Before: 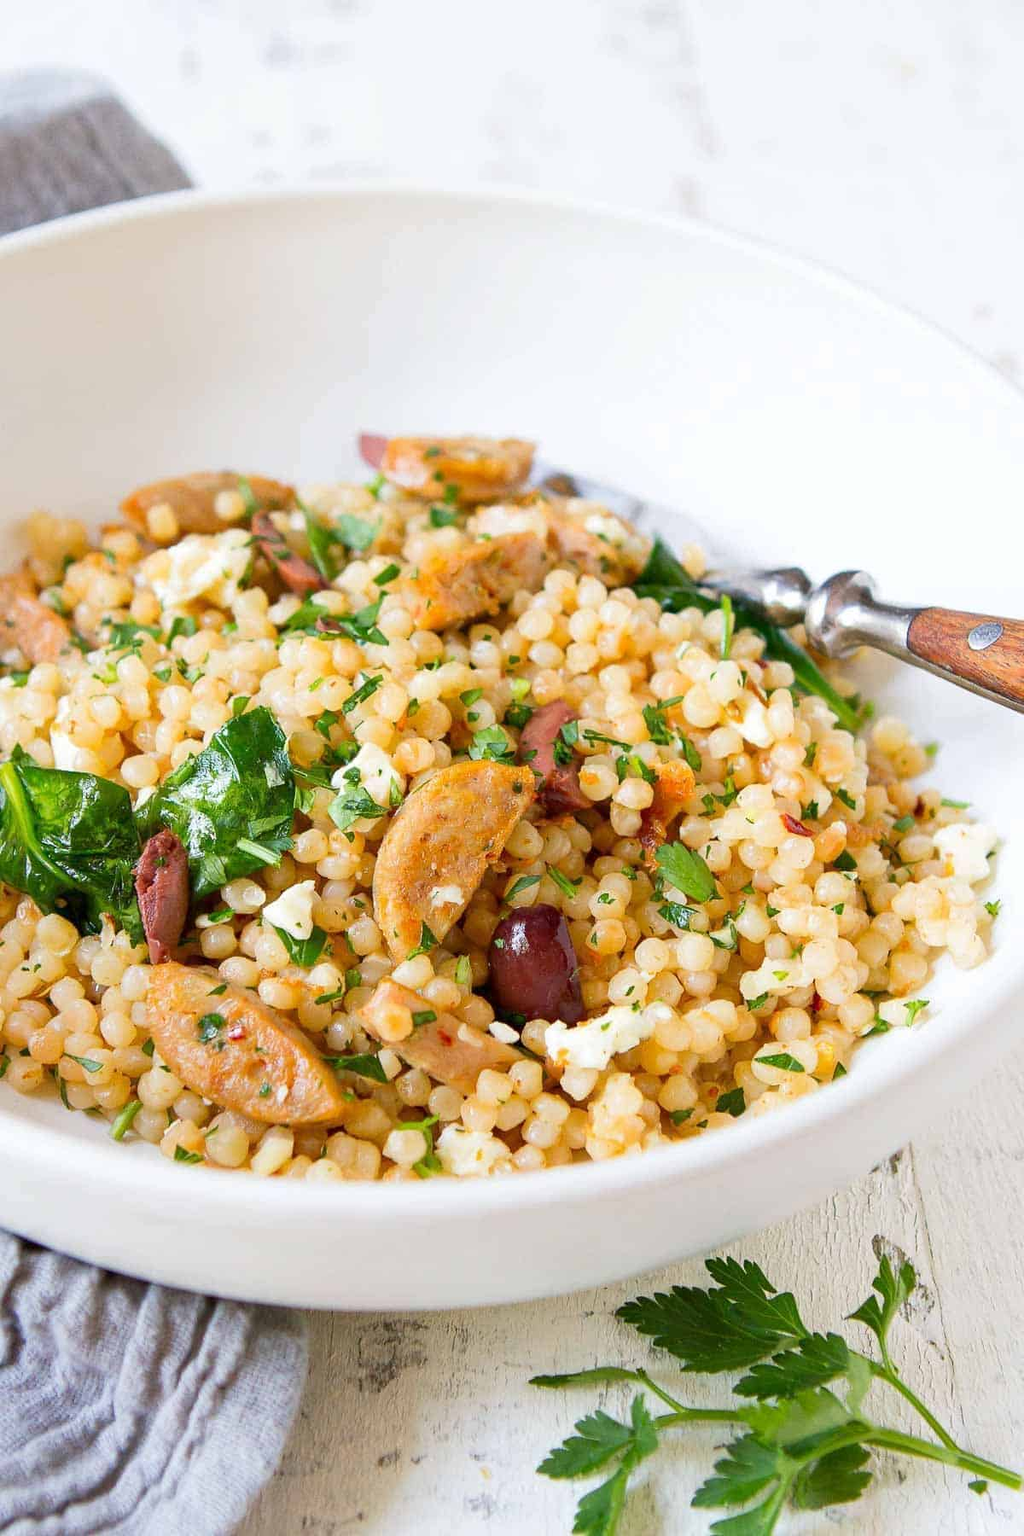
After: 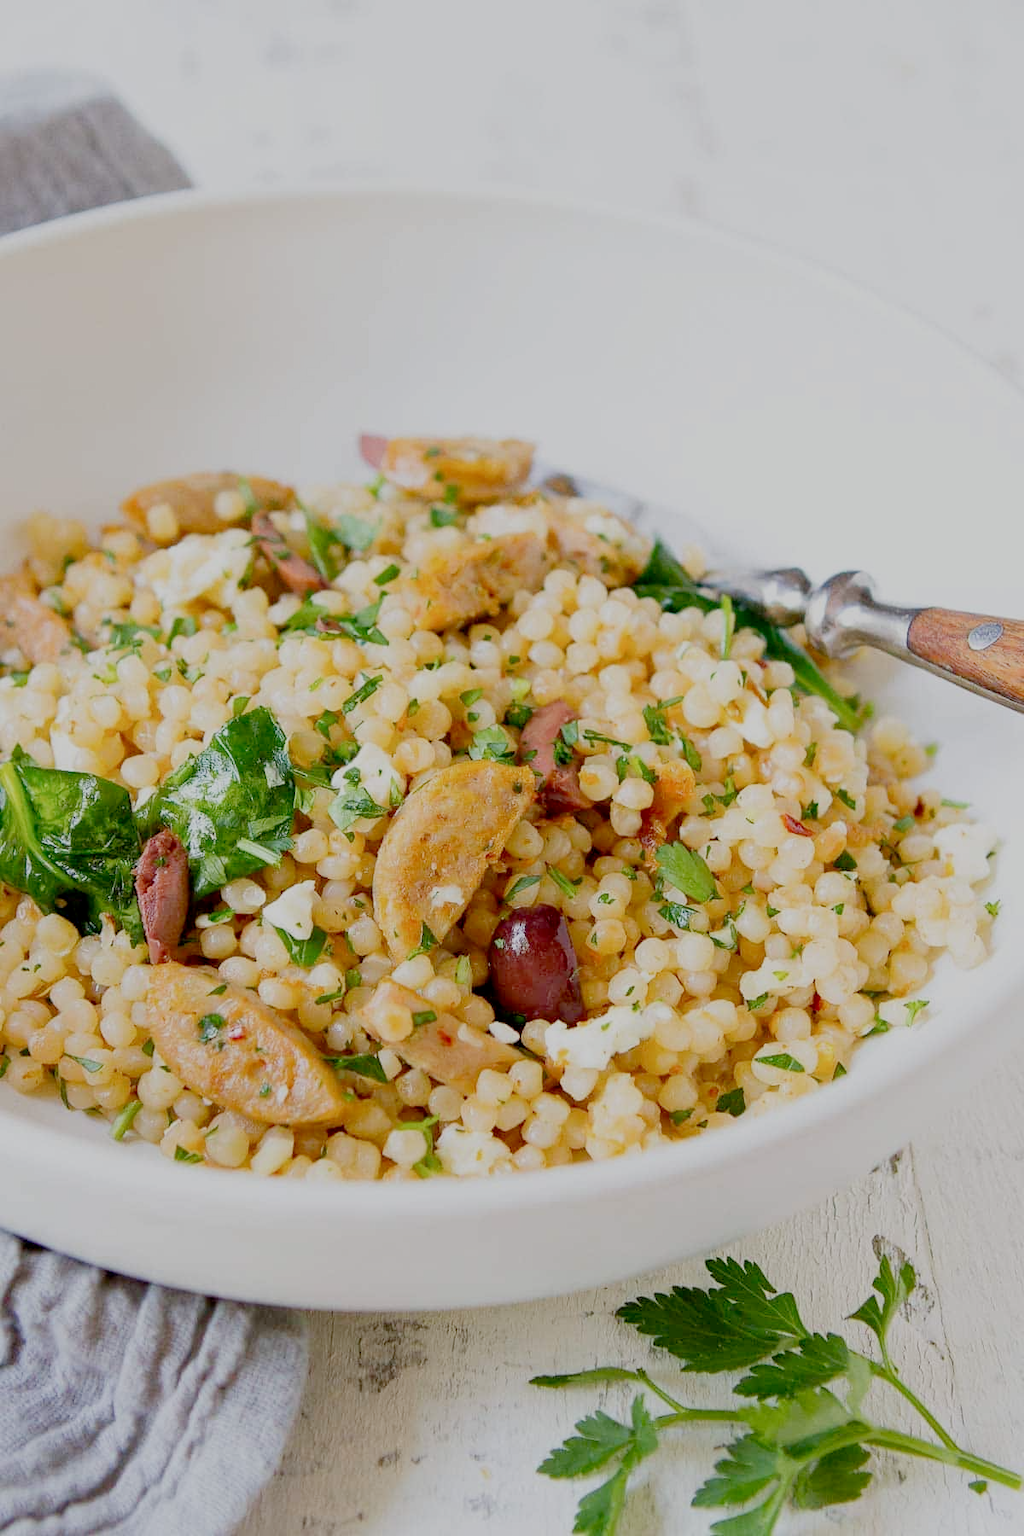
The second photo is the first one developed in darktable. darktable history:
filmic rgb: black relative exposure -8.76 EV, white relative exposure 4.98 EV, target black luminance 0%, hardness 3.77, latitude 65.39%, contrast 0.826, shadows ↔ highlights balance 19.81%, preserve chrominance no, color science v5 (2021)
